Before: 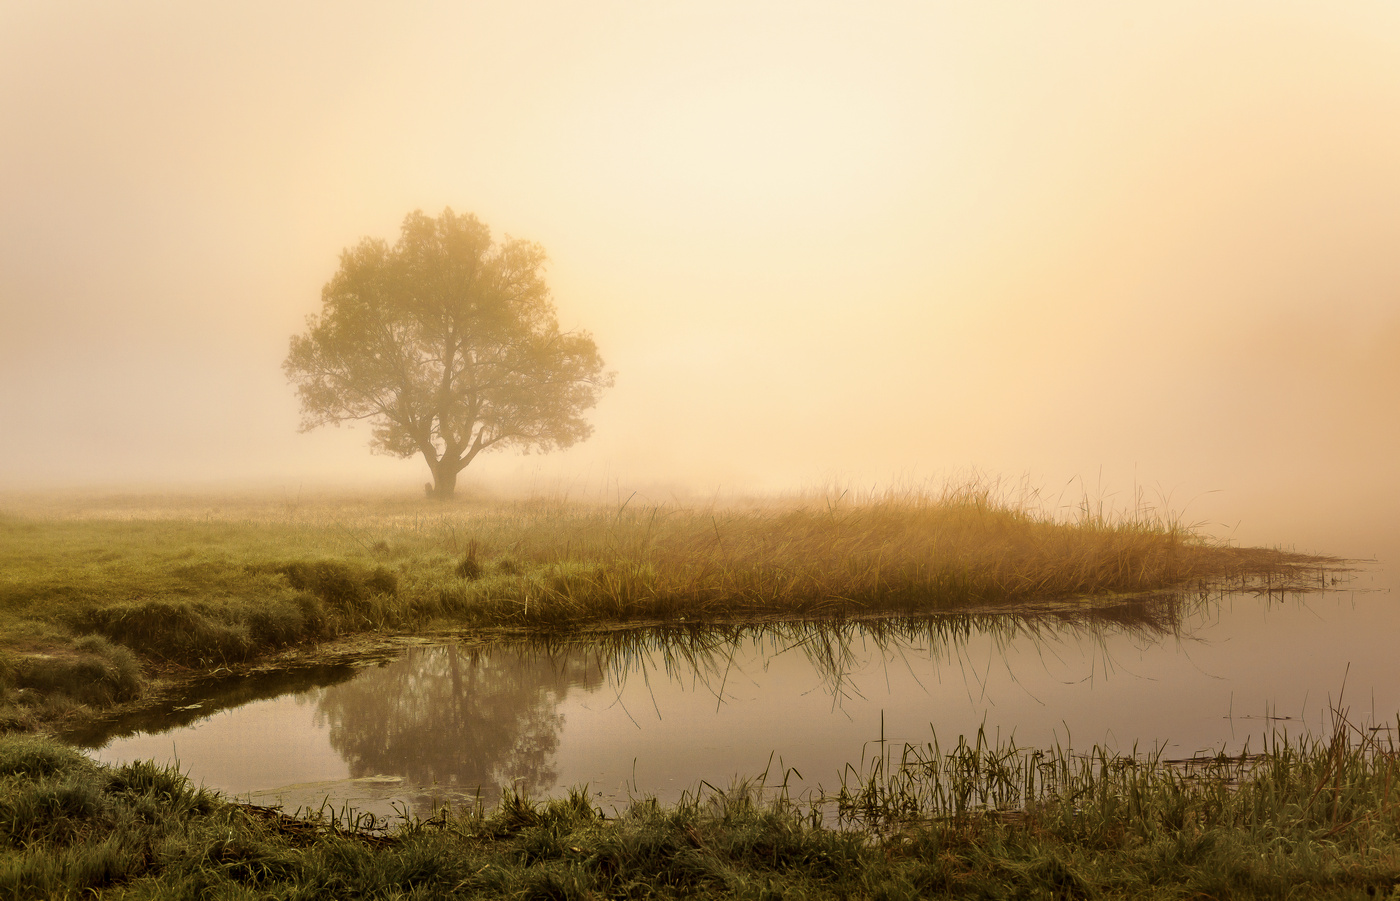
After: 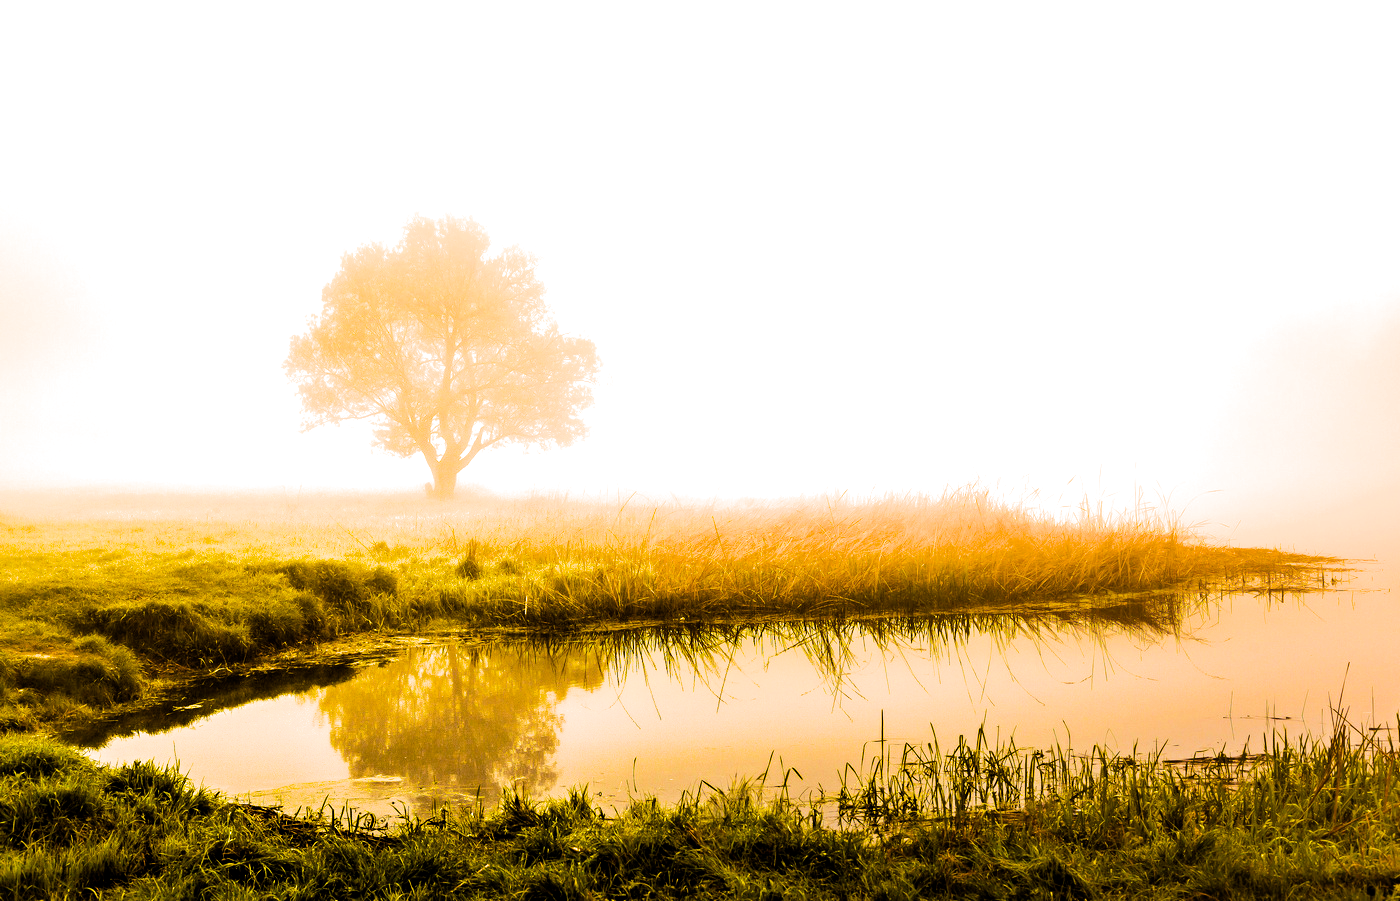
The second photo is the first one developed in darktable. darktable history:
exposure: black level correction 0.001, exposure 1 EV, compensate highlight preservation false
filmic rgb: middle gray luminance 12.62%, black relative exposure -10.09 EV, white relative exposure 3.47 EV, target black luminance 0%, hardness 5.73, latitude 44.76%, contrast 1.224, highlights saturation mix 6.02%, shadows ↔ highlights balance 26.76%, contrast in shadows safe
tone equalizer: edges refinement/feathering 500, mask exposure compensation -1.57 EV, preserve details no
color balance rgb: power › luminance 1.263%, linear chroma grading › global chroma 14.452%, perceptual saturation grading › global saturation 25.375%, perceptual brilliance grading › highlights 20.564%, perceptual brilliance grading › mid-tones 19.491%, perceptual brilliance grading › shadows -20.46%, global vibrance 20%
